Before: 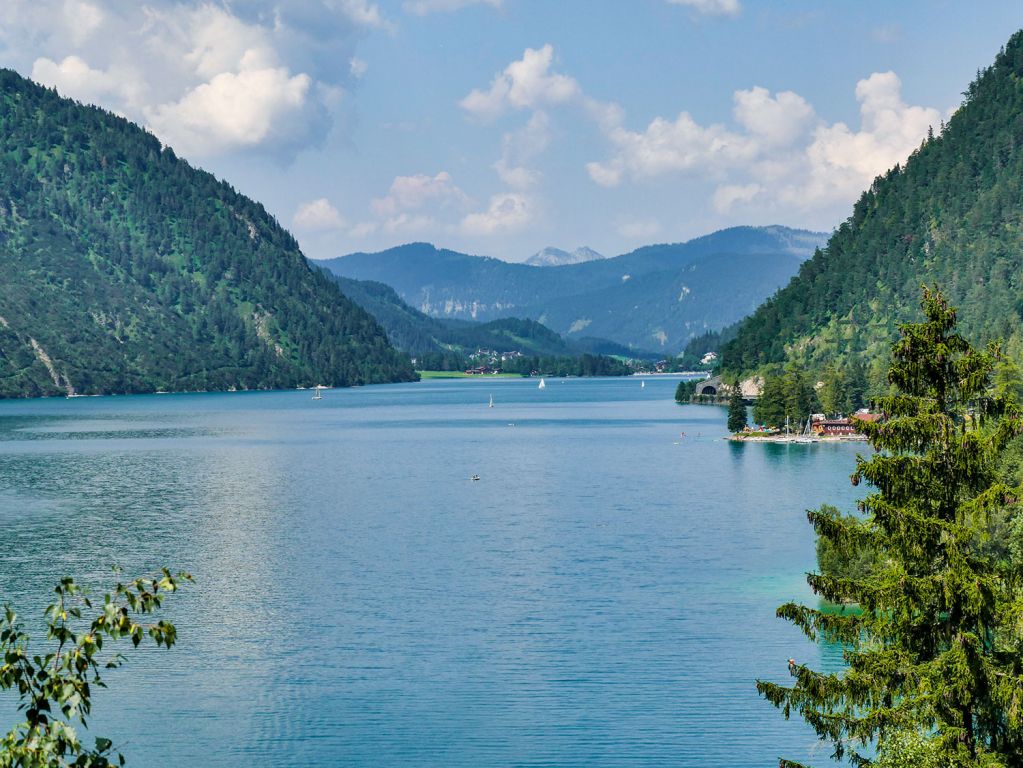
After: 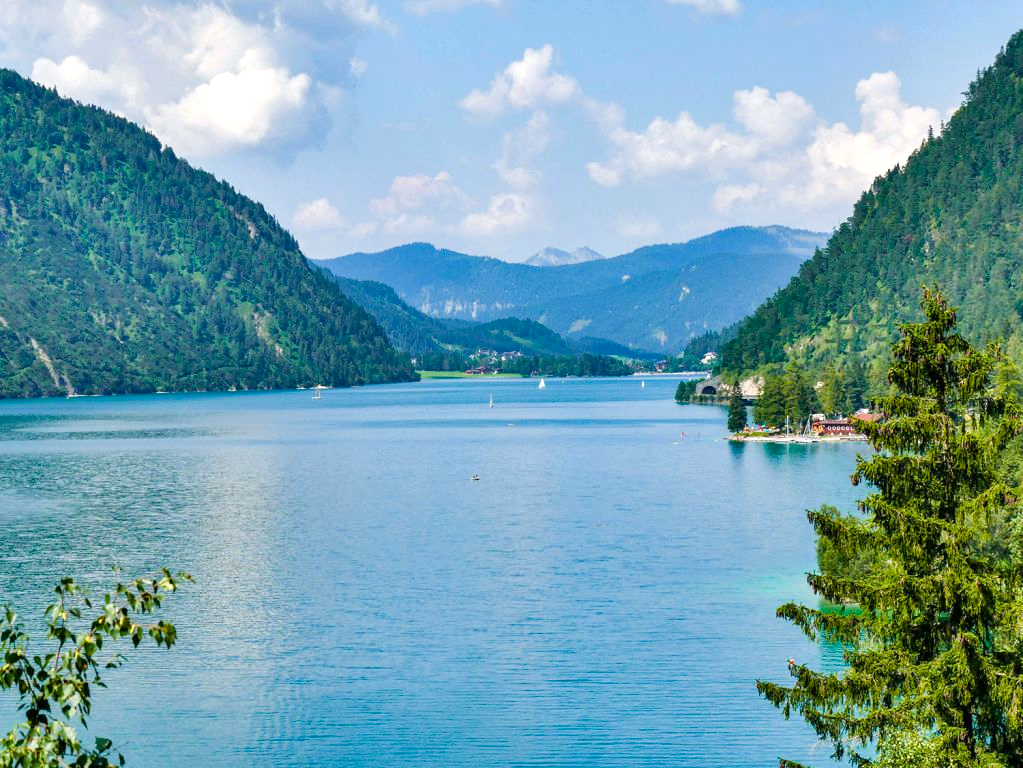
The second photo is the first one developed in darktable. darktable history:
color balance rgb: perceptual saturation grading › global saturation 0.27%, perceptual saturation grading › highlights -31.809%, perceptual saturation grading › mid-tones 5.328%, perceptual saturation grading › shadows 17.487%, perceptual brilliance grading › global brilliance 9.573%, perceptual brilliance grading › shadows 15.822%, global vibrance 30.409%
